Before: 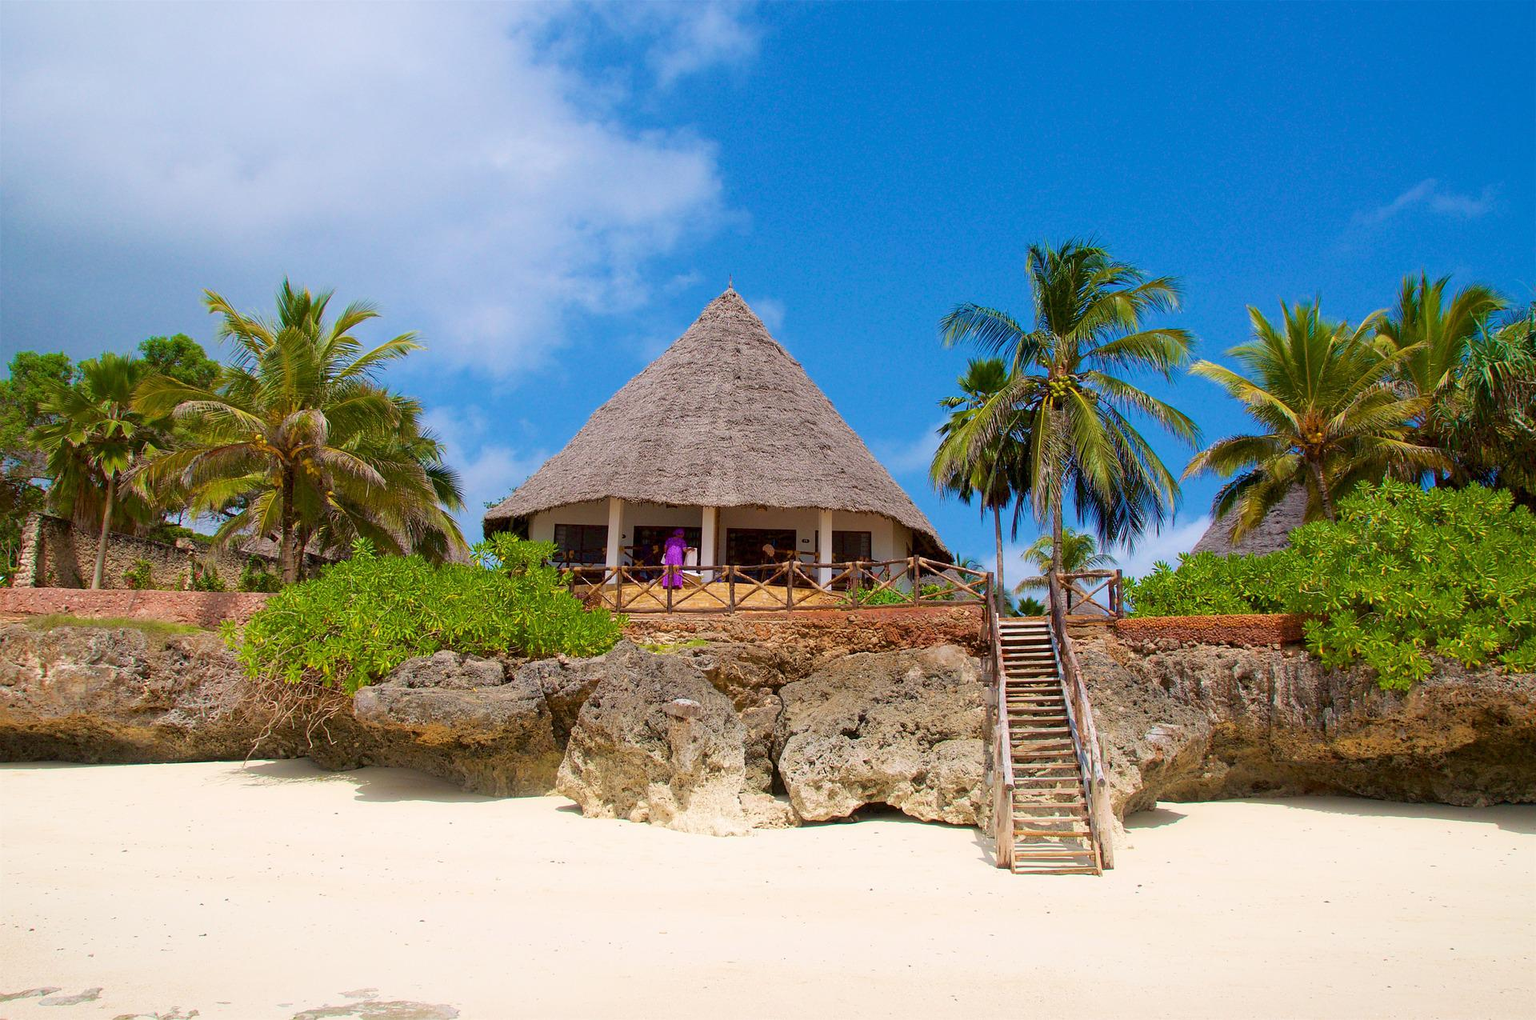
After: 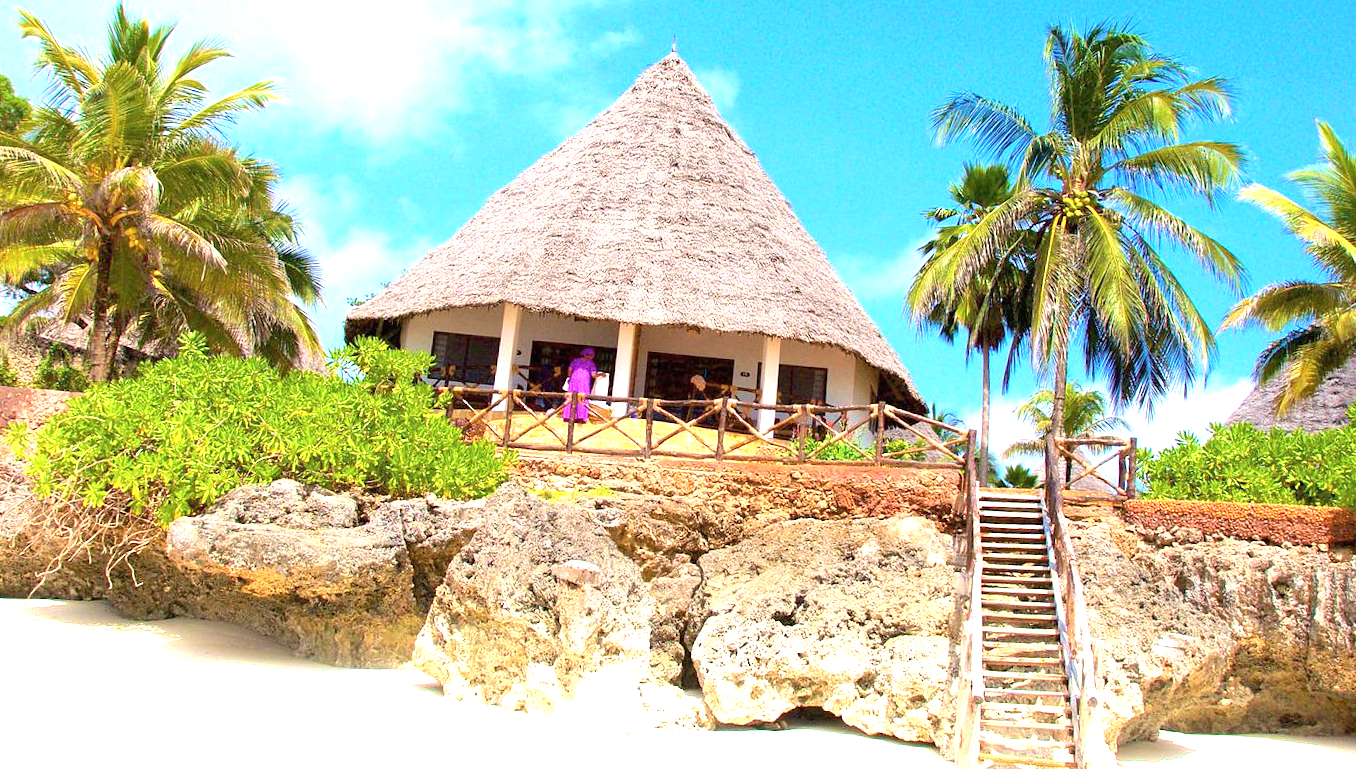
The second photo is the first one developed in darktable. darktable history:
crop and rotate: angle -4.04°, left 9.727%, top 21.263%, right 12.303%, bottom 12.135%
exposure: black level correction 0, exposure 1.2 EV, compensate highlight preservation false
tone equalizer: -8 EV -0.38 EV, -7 EV -0.423 EV, -6 EV -0.305 EV, -5 EV -0.21 EV, -3 EV 0.235 EV, -2 EV 0.322 EV, -1 EV 0.378 EV, +0 EV 0.401 EV
contrast brightness saturation: saturation -0.041
